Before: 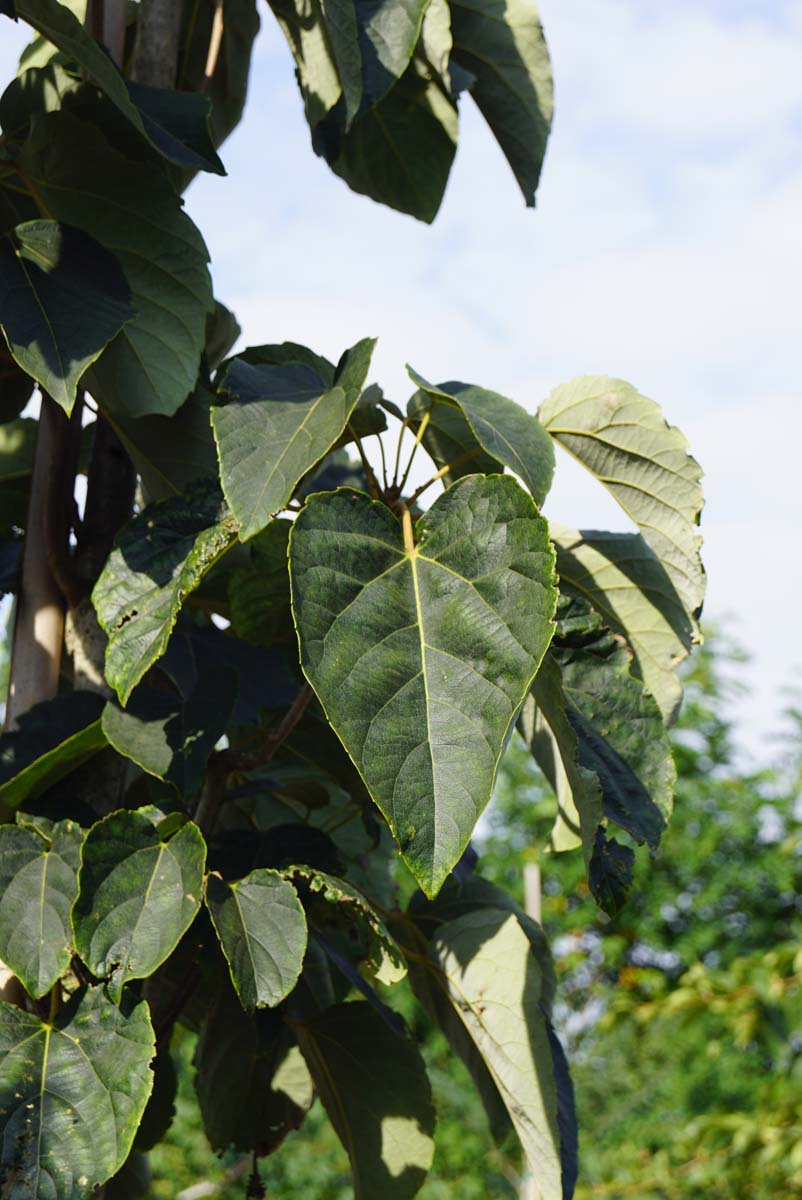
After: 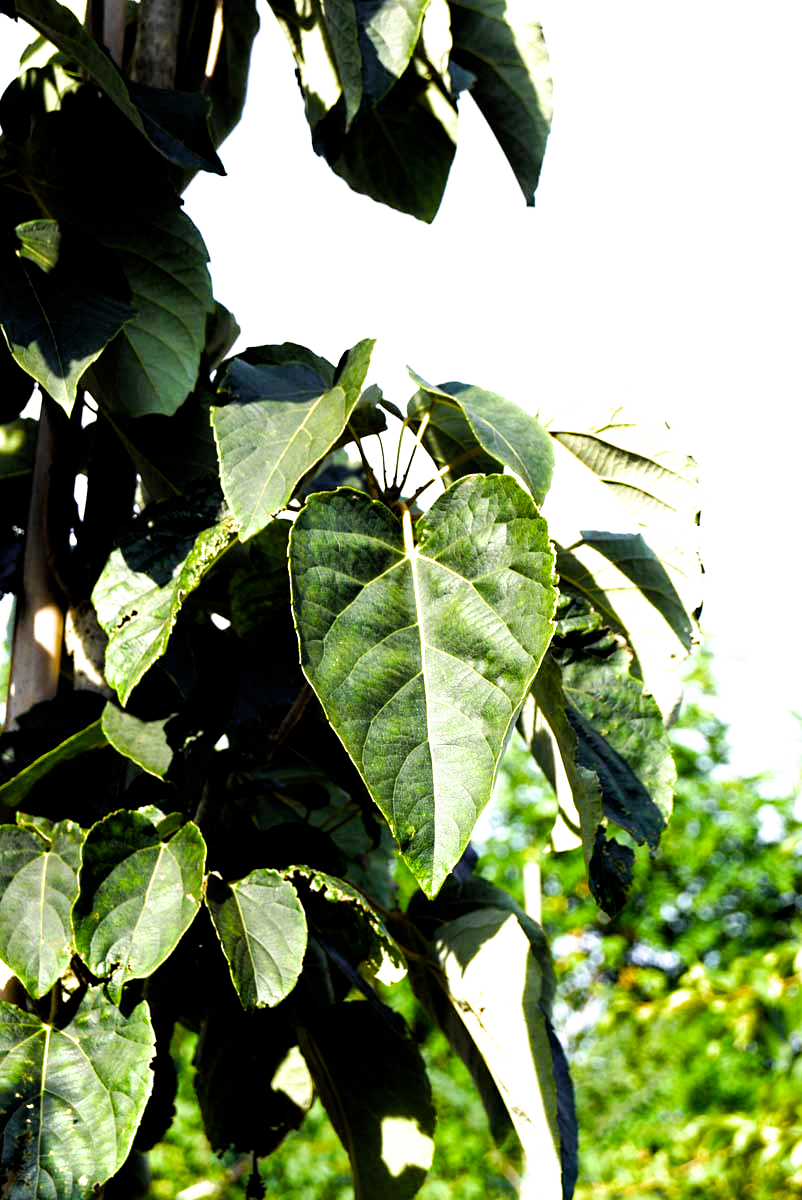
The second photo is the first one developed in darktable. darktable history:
exposure: black level correction 0.001, exposure 1 EV, compensate highlight preservation false
color balance rgb: shadows fall-off 102.752%, perceptual saturation grading › global saturation 27.159%, perceptual saturation grading › highlights -27.702%, perceptual saturation grading › mid-tones 15.33%, perceptual saturation grading › shadows 34.411%, mask middle-gray fulcrum 23.119%, global vibrance 11.221%
sharpen: radius 5.289, amount 0.311, threshold 26.003
filmic rgb: black relative exposure -5.59 EV, white relative exposure 2.52 EV, threshold 3.03 EV, target black luminance 0%, hardness 4.51, latitude 67.19%, contrast 1.454, shadows ↔ highlights balance -4.02%, color science v5 (2021), contrast in shadows safe, contrast in highlights safe, enable highlight reconstruction true
